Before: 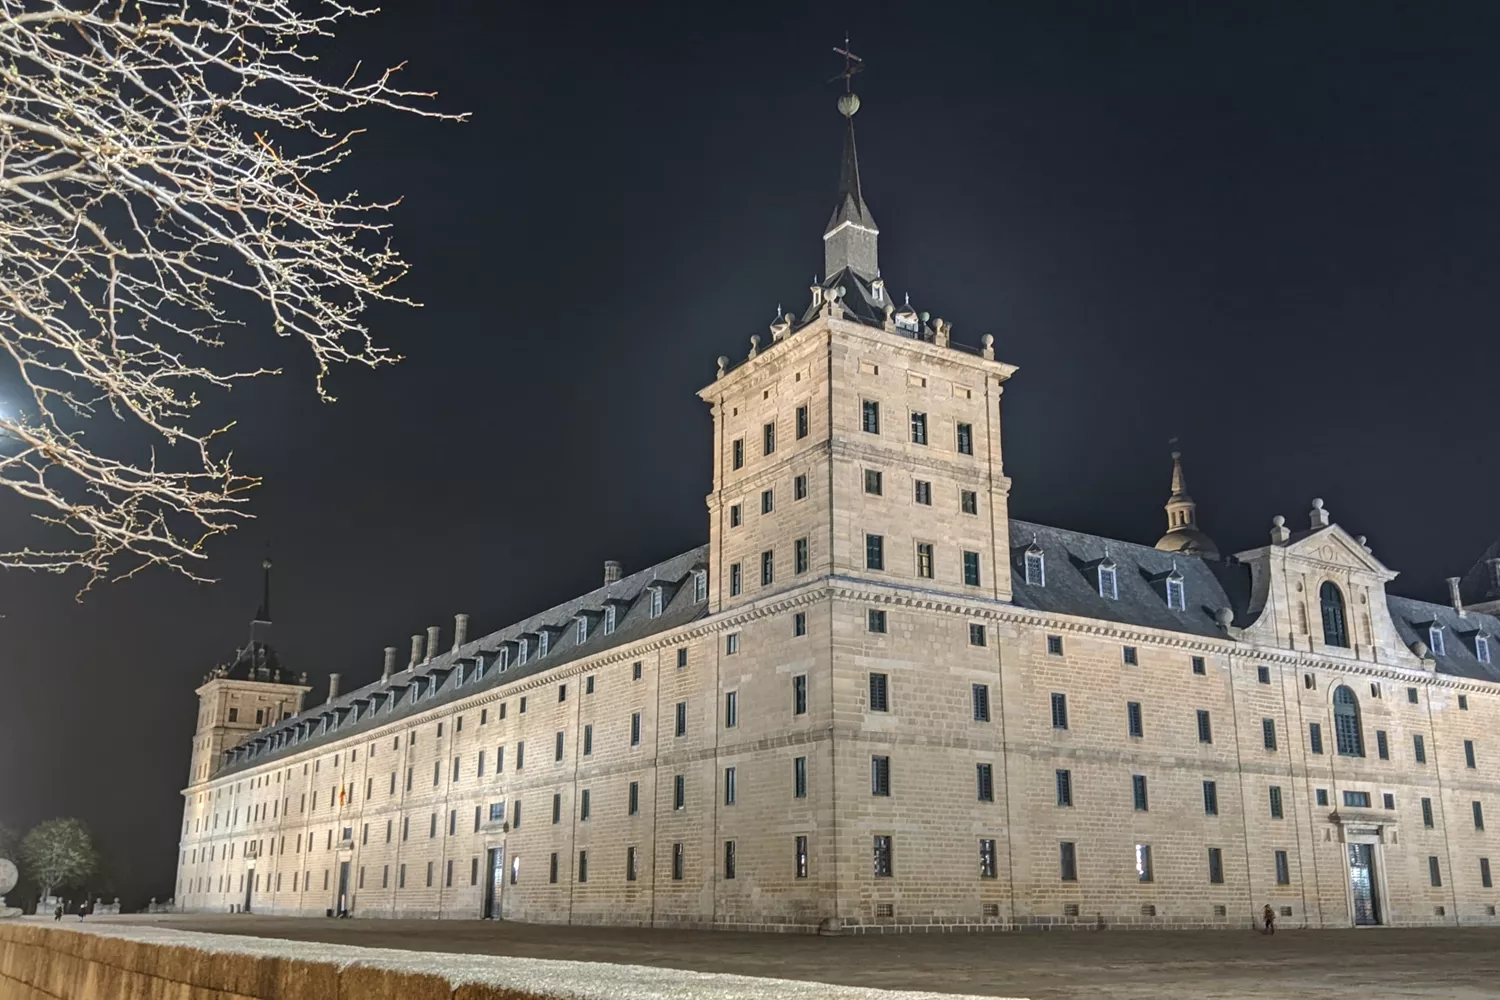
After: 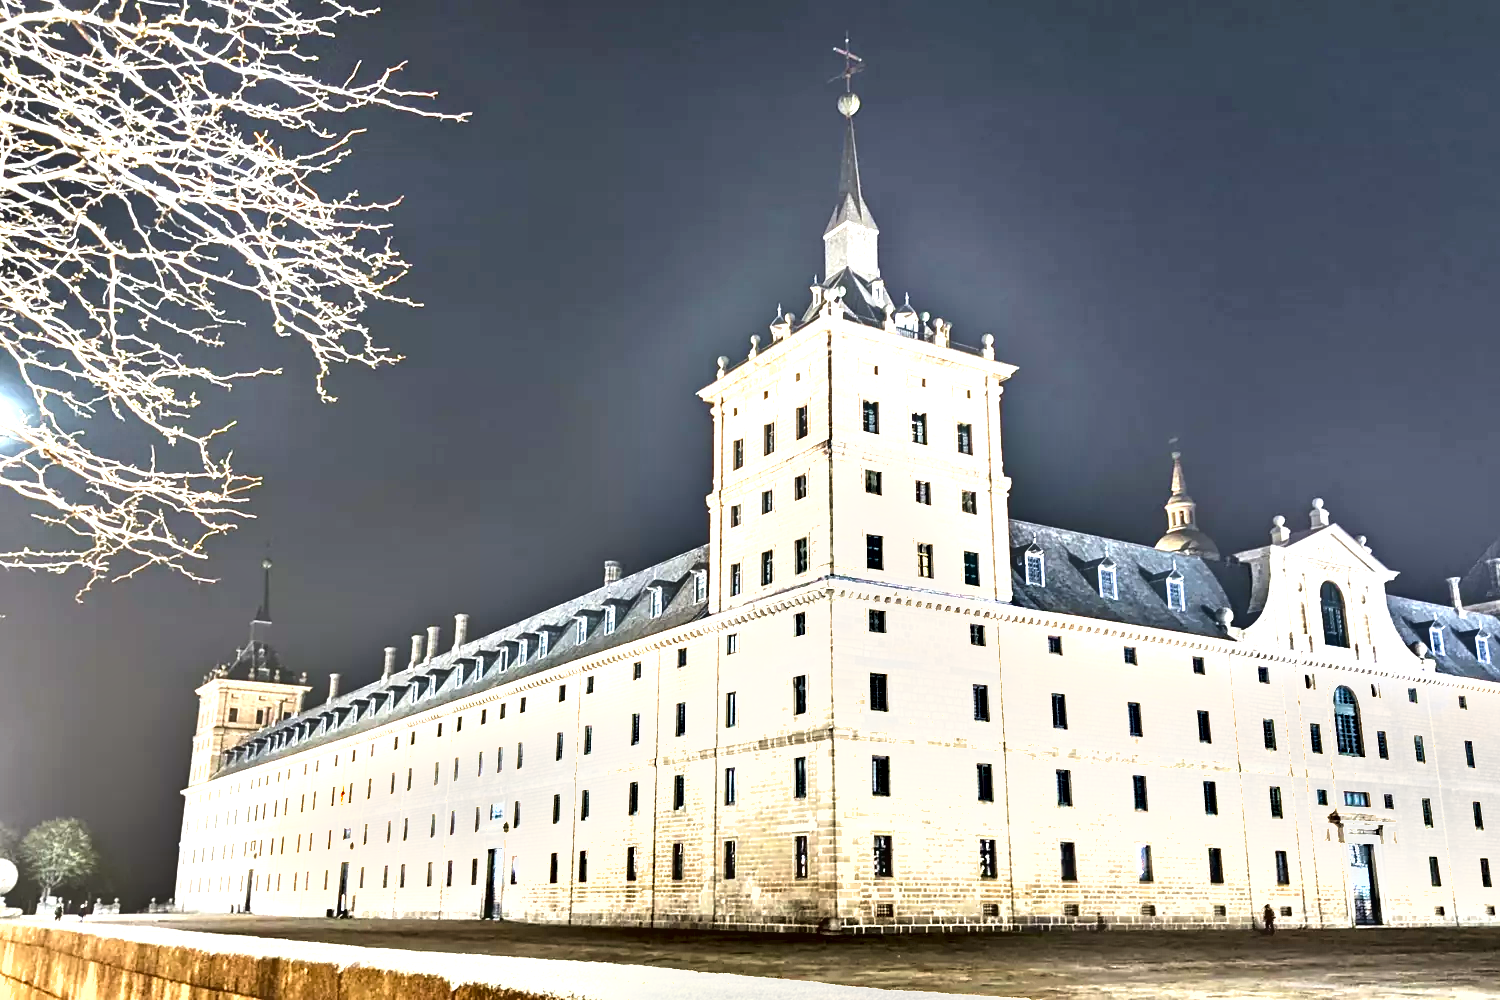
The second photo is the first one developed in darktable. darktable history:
shadows and highlights: shadows 12.95, white point adjustment 1.14, soften with gaussian
exposure: exposure 2.013 EV, compensate highlight preservation false
